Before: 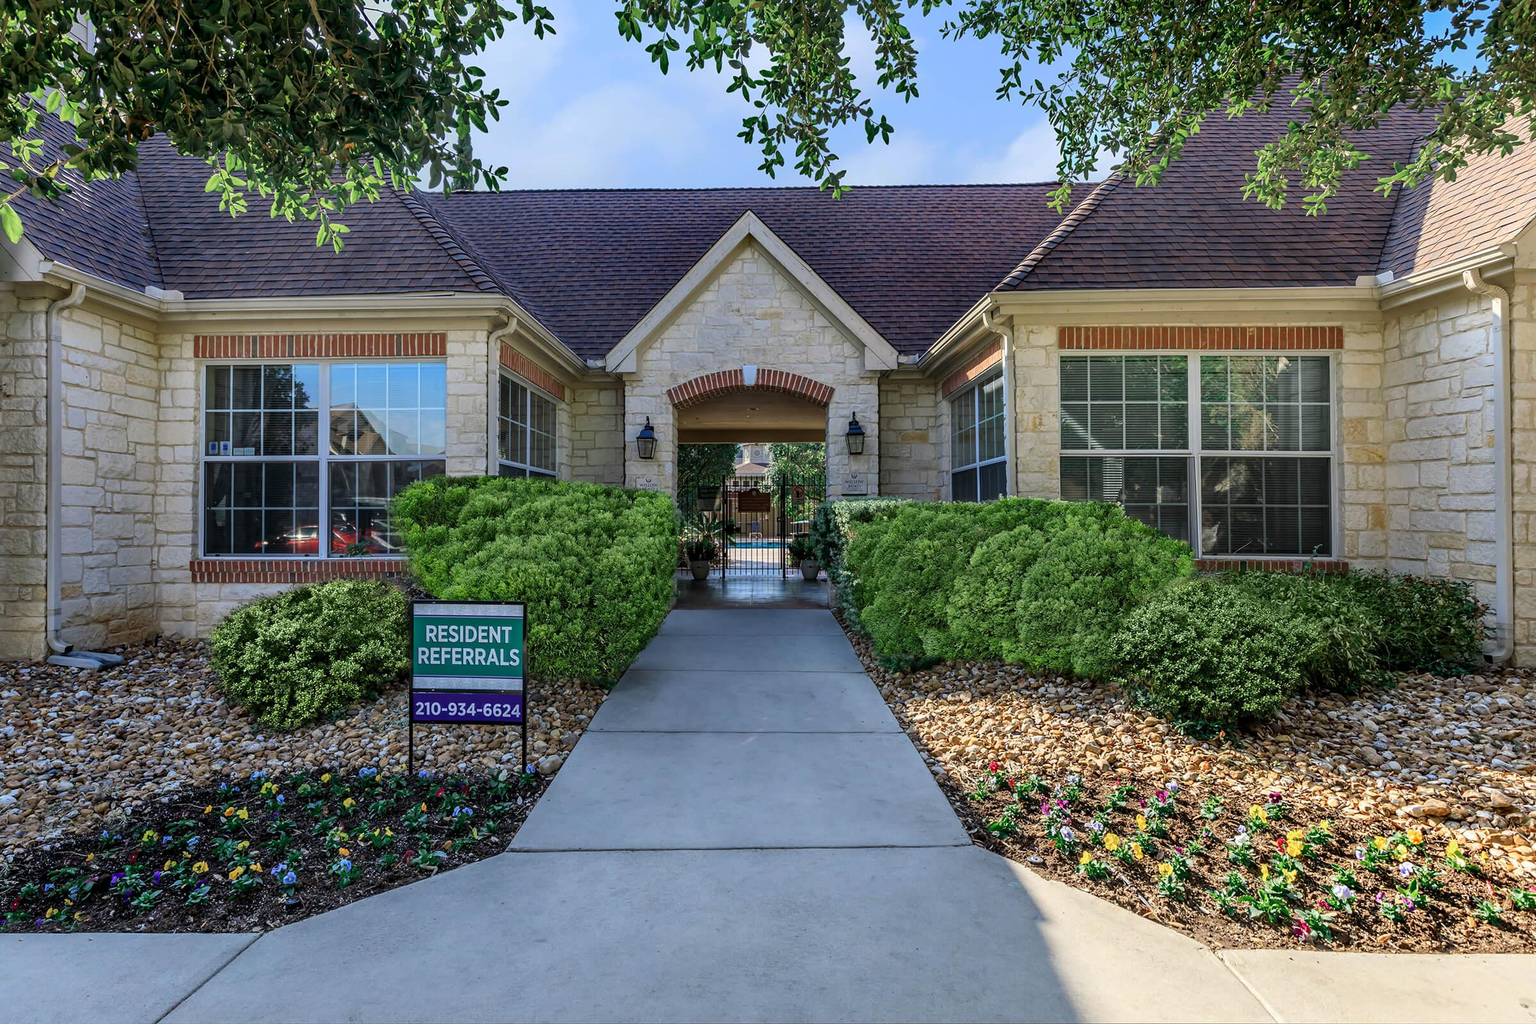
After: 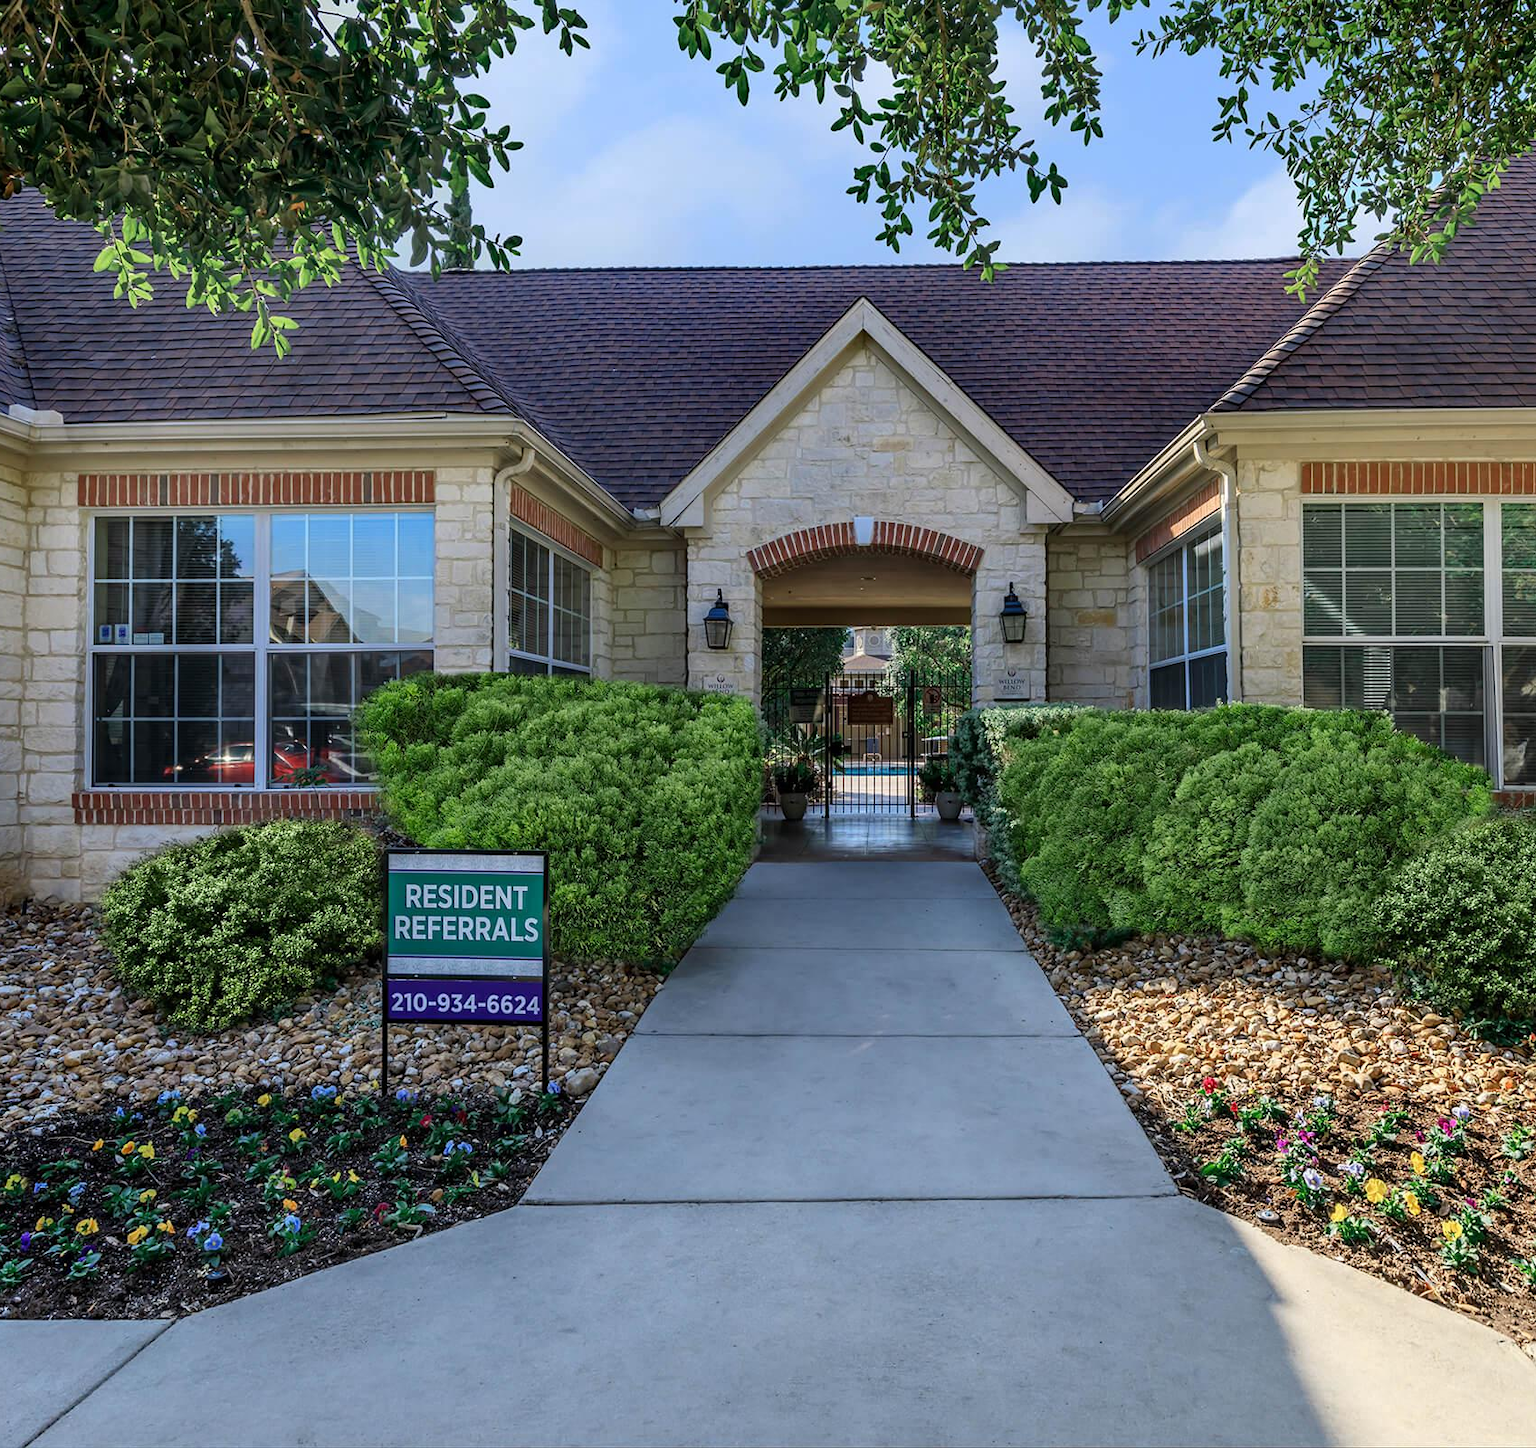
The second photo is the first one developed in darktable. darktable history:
crop and rotate: left 9.042%, right 20.248%
